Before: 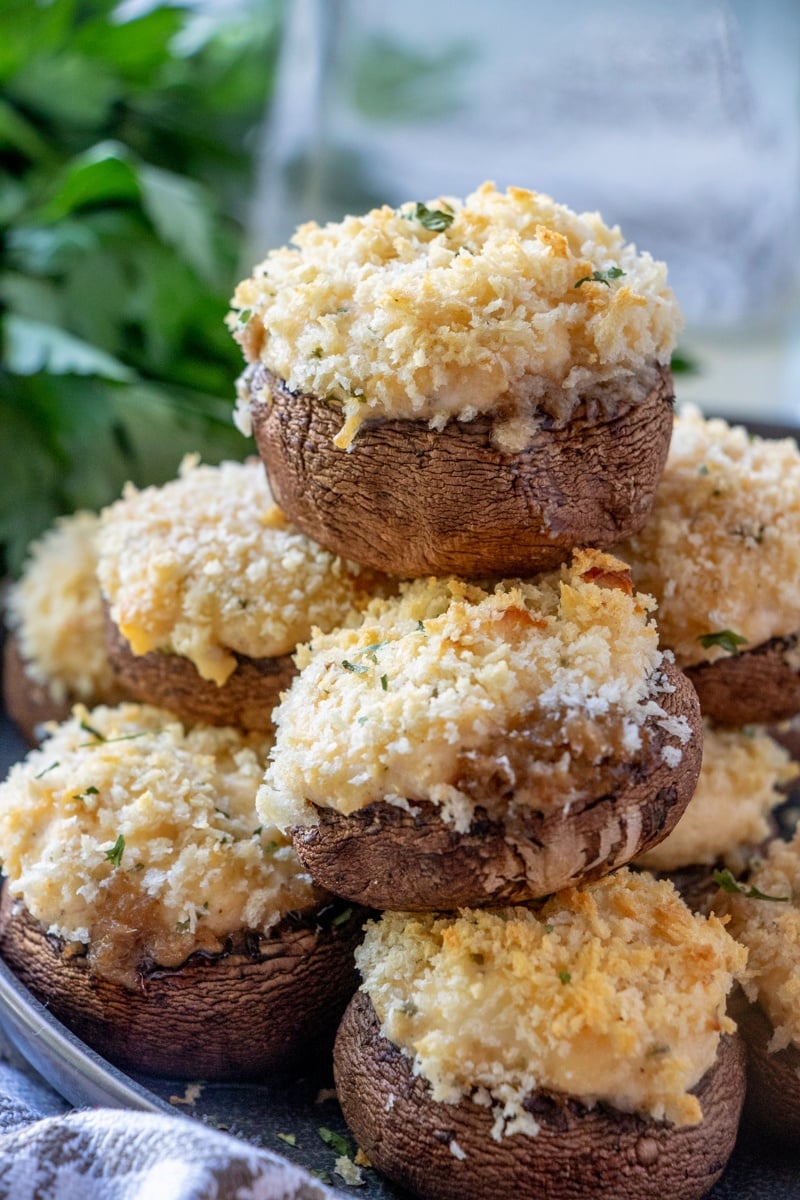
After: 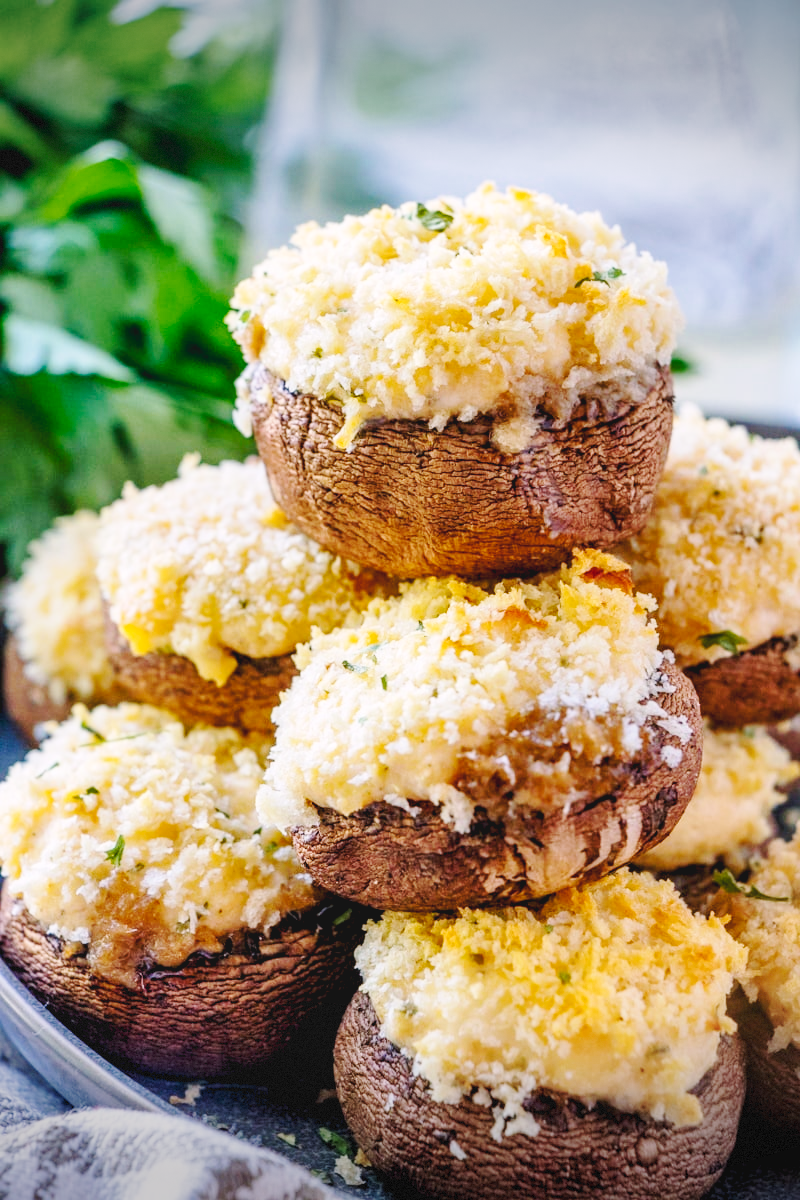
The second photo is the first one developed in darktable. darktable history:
vignetting: fall-off start 100%, brightness -0.406, saturation -0.3, width/height ratio 1.324, dithering 8-bit output, unbound false
color zones: curves: ch0 [(0, 0.5) (0.143, 0.5) (0.286, 0.5) (0.429, 0.5) (0.62, 0.489) (0.714, 0.445) (0.844, 0.496) (1, 0.5)]; ch1 [(0, 0.5) (0.143, 0.5) (0.286, 0.5) (0.429, 0.5) (0.571, 0.5) (0.714, 0.523) (0.857, 0.5) (1, 0.5)]
color balance rgb: shadows lift › chroma 2%, shadows lift › hue 217.2°, power › chroma 0.25%, power › hue 60°, highlights gain › chroma 1.5%, highlights gain › hue 309.6°, global offset › luminance -0.5%, perceptual saturation grading › global saturation 15%, global vibrance 20%
base curve: curves: ch0 [(0, 0.007) (0.028, 0.063) (0.121, 0.311) (0.46, 0.743) (0.859, 0.957) (1, 1)], preserve colors none
